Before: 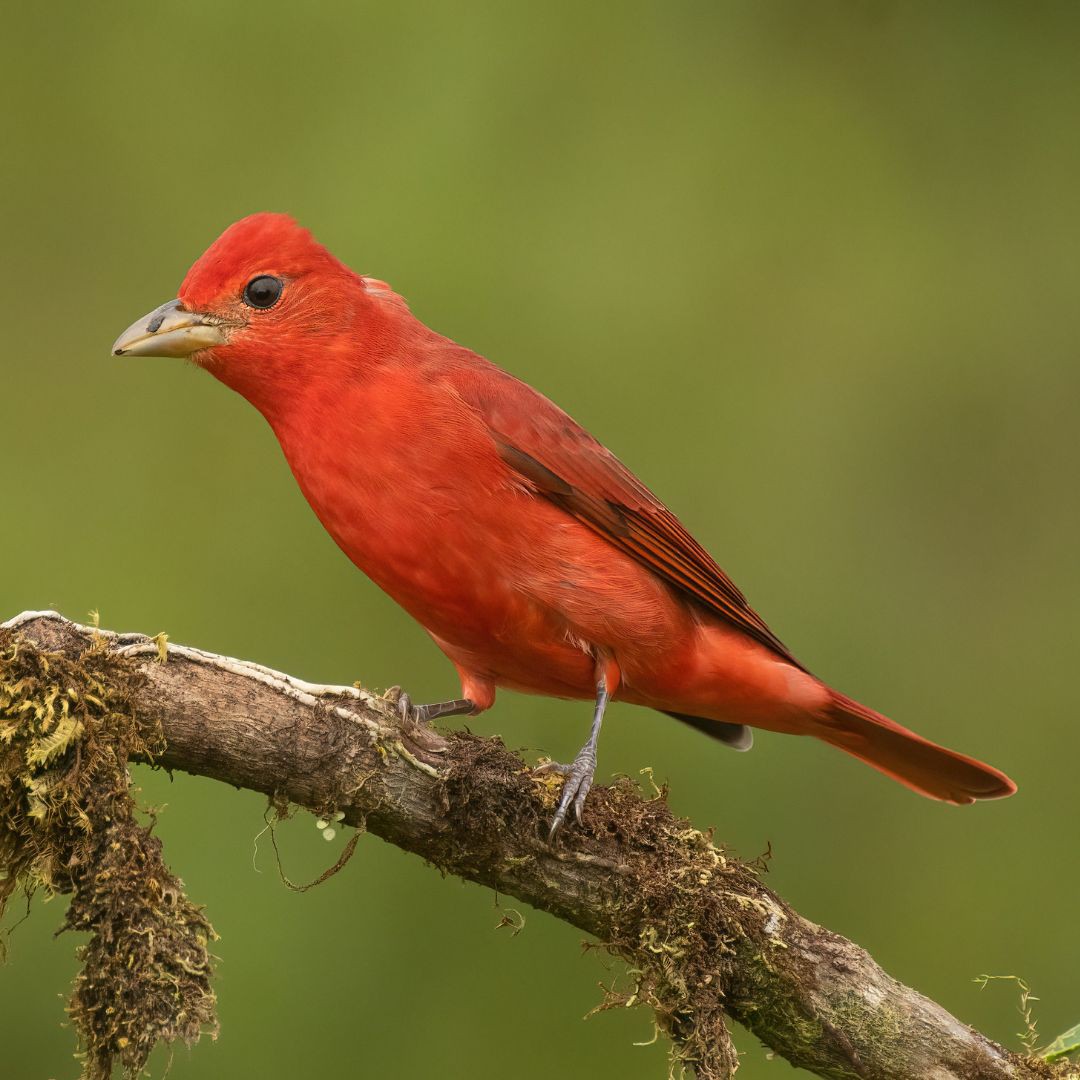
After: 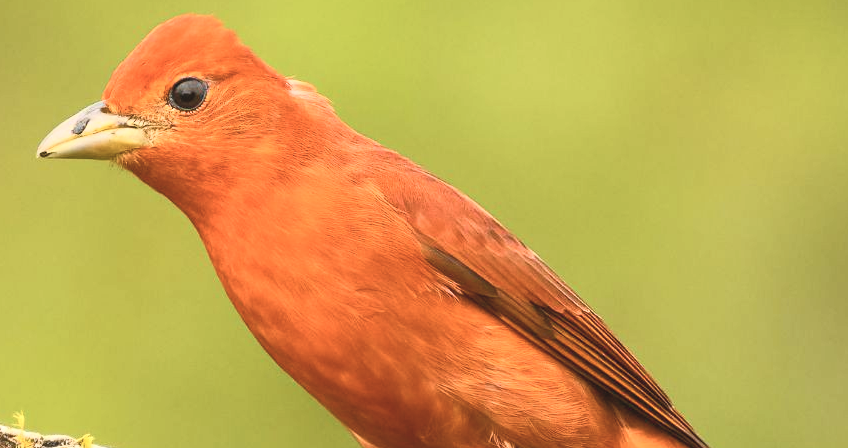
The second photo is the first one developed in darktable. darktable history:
crop: left 7.036%, top 18.398%, right 14.379%, bottom 40.043%
color balance rgb: linear chroma grading › global chroma 15%, perceptual saturation grading › global saturation 30%
contrast brightness saturation: contrast 0.43, brightness 0.56, saturation -0.19
